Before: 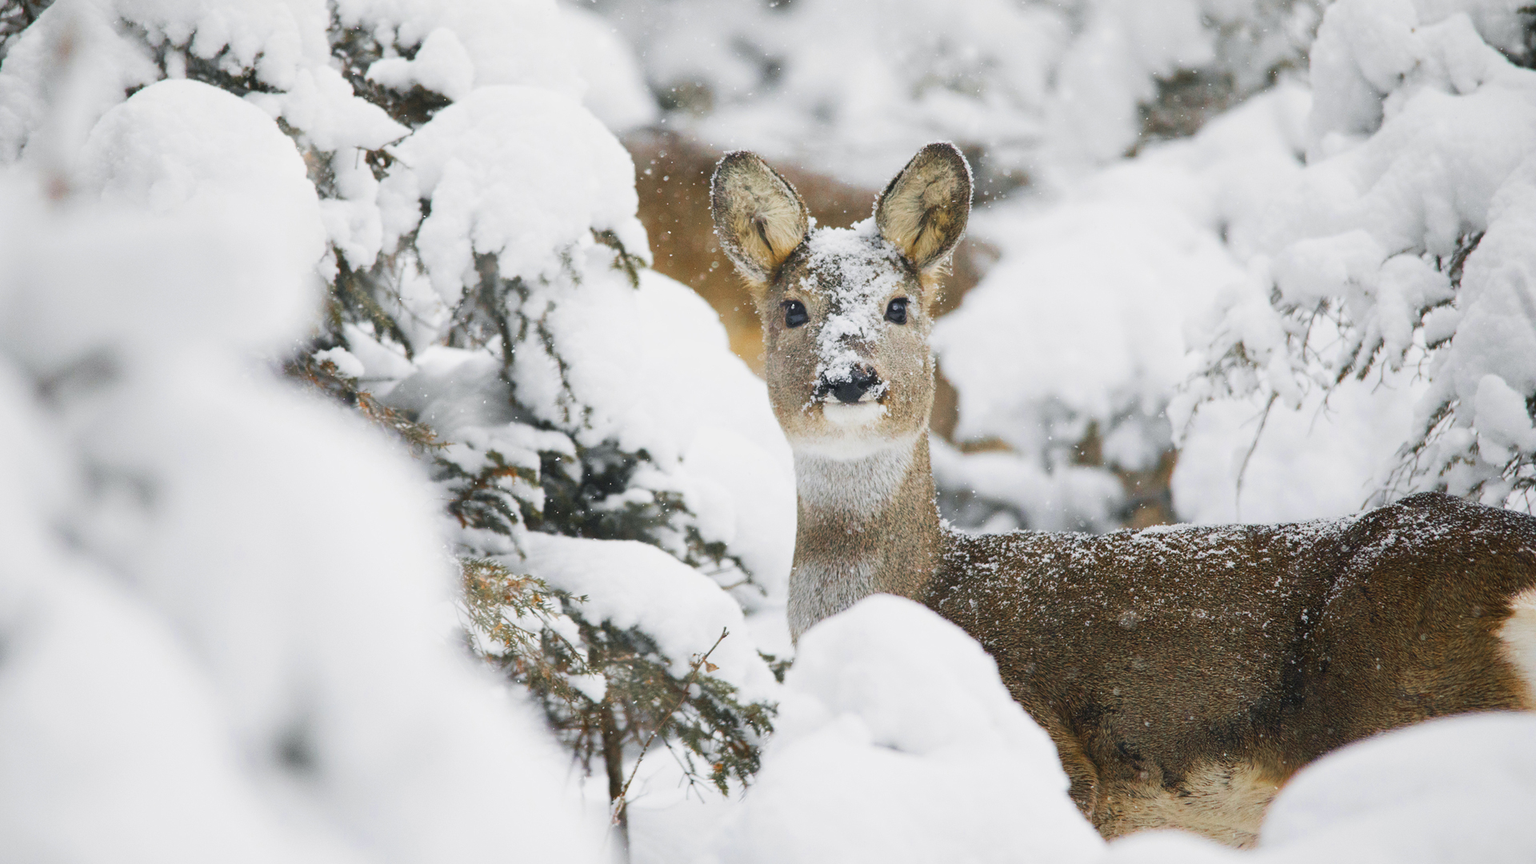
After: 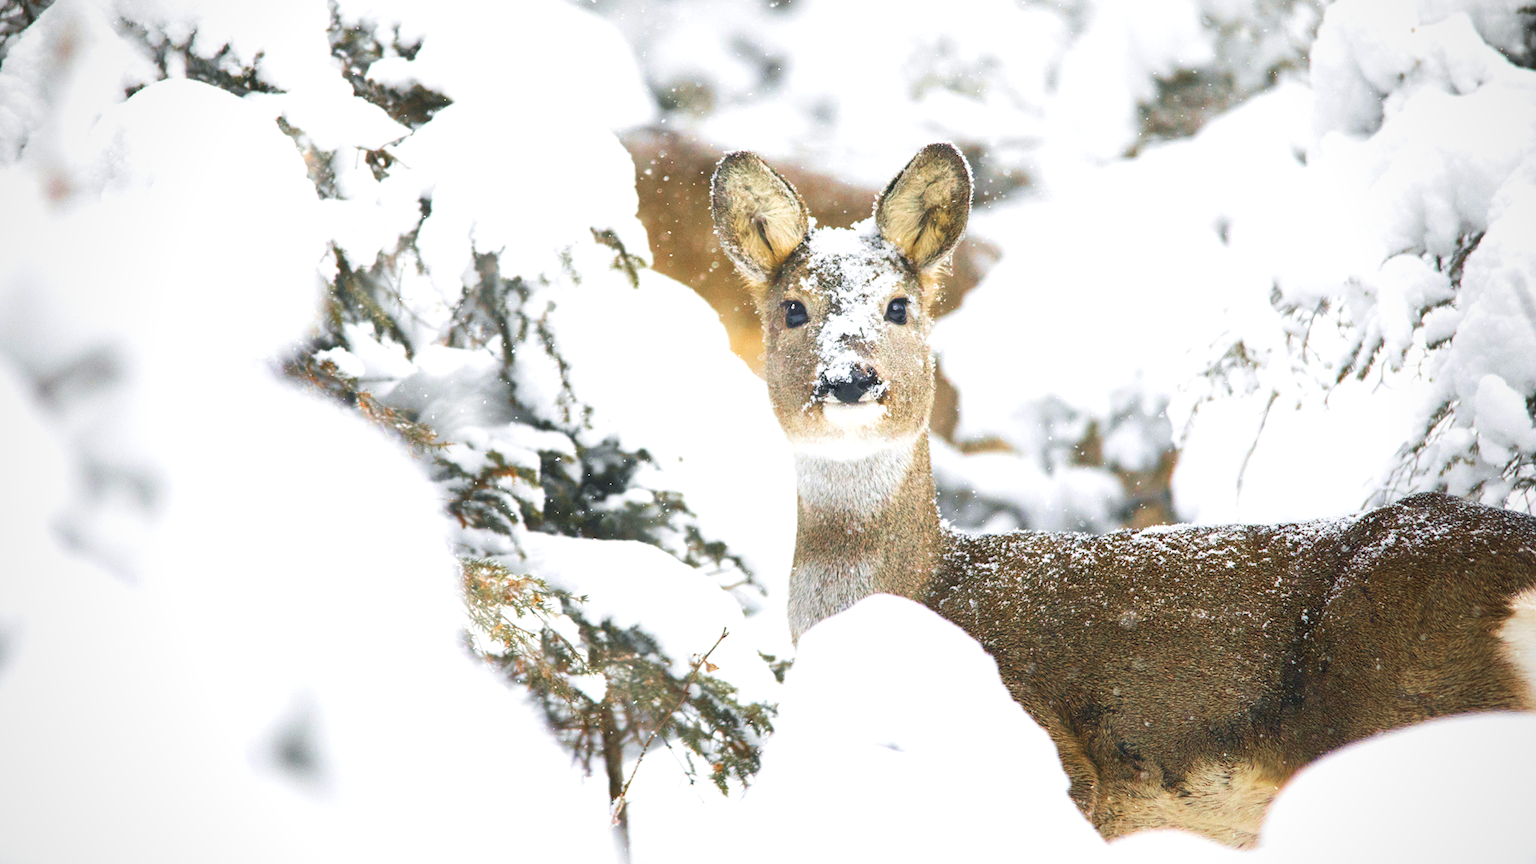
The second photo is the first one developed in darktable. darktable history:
exposure: exposure 0.661 EV, compensate highlight preservation false
vignetting: fall-off radius 81.94%
velvia: on, module defaults
